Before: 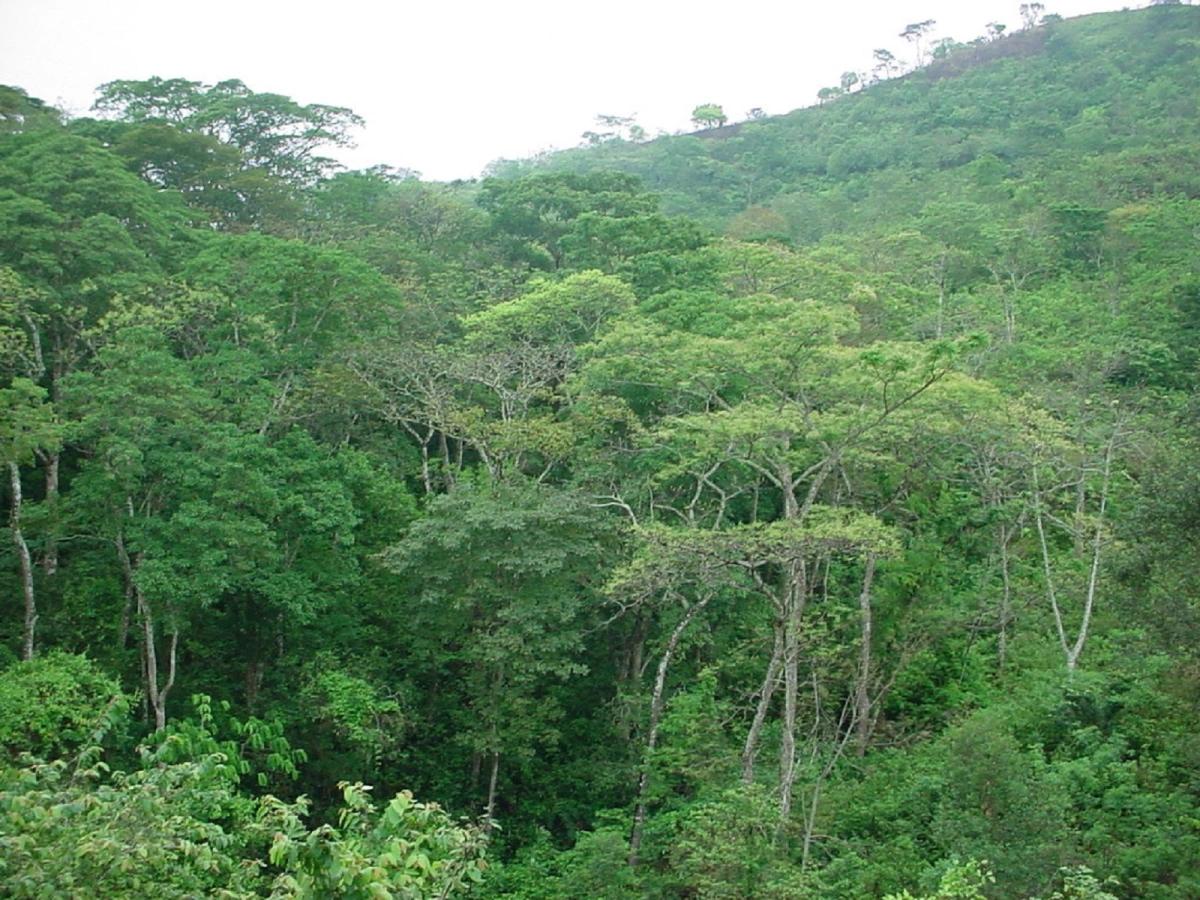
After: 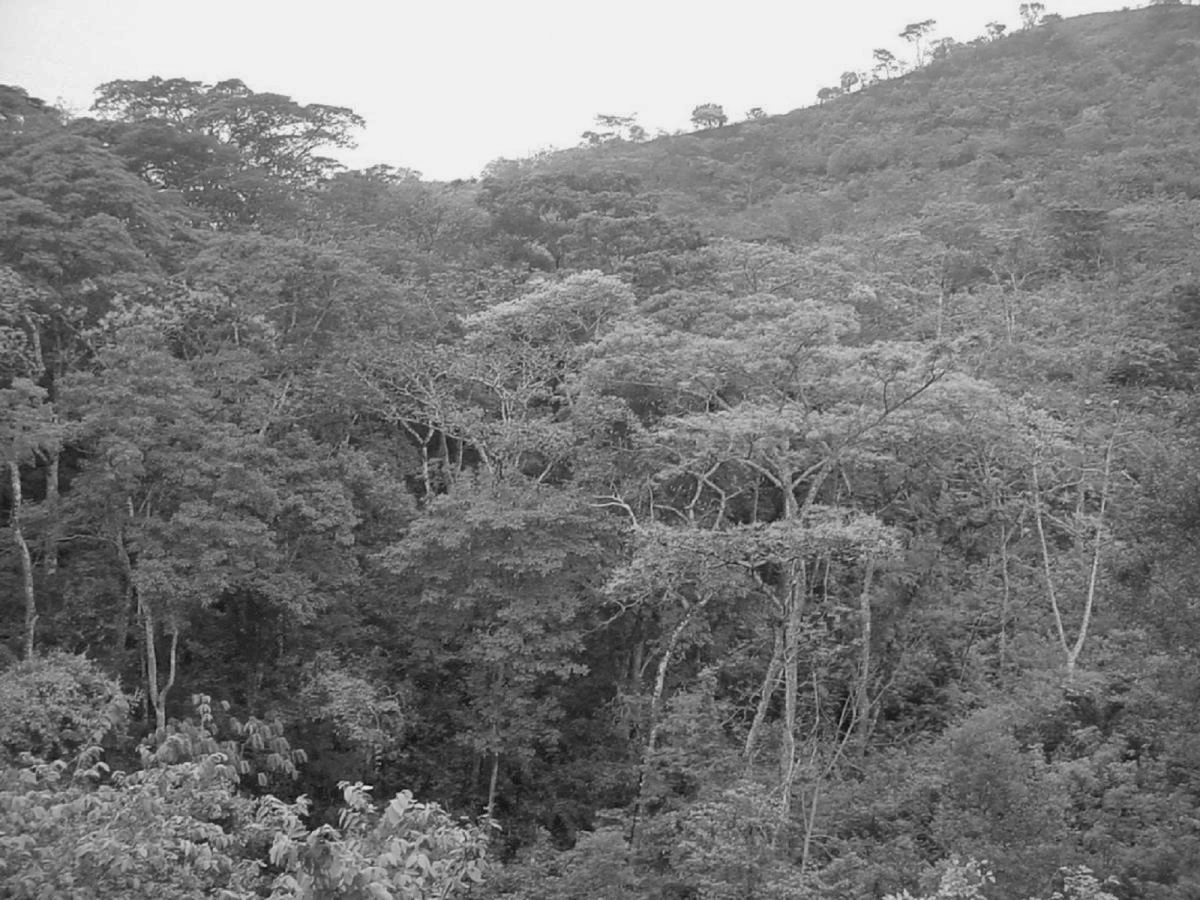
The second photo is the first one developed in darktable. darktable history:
shadows and highlights: on, module defaults
monochrome: a 30.25, b 92.03
